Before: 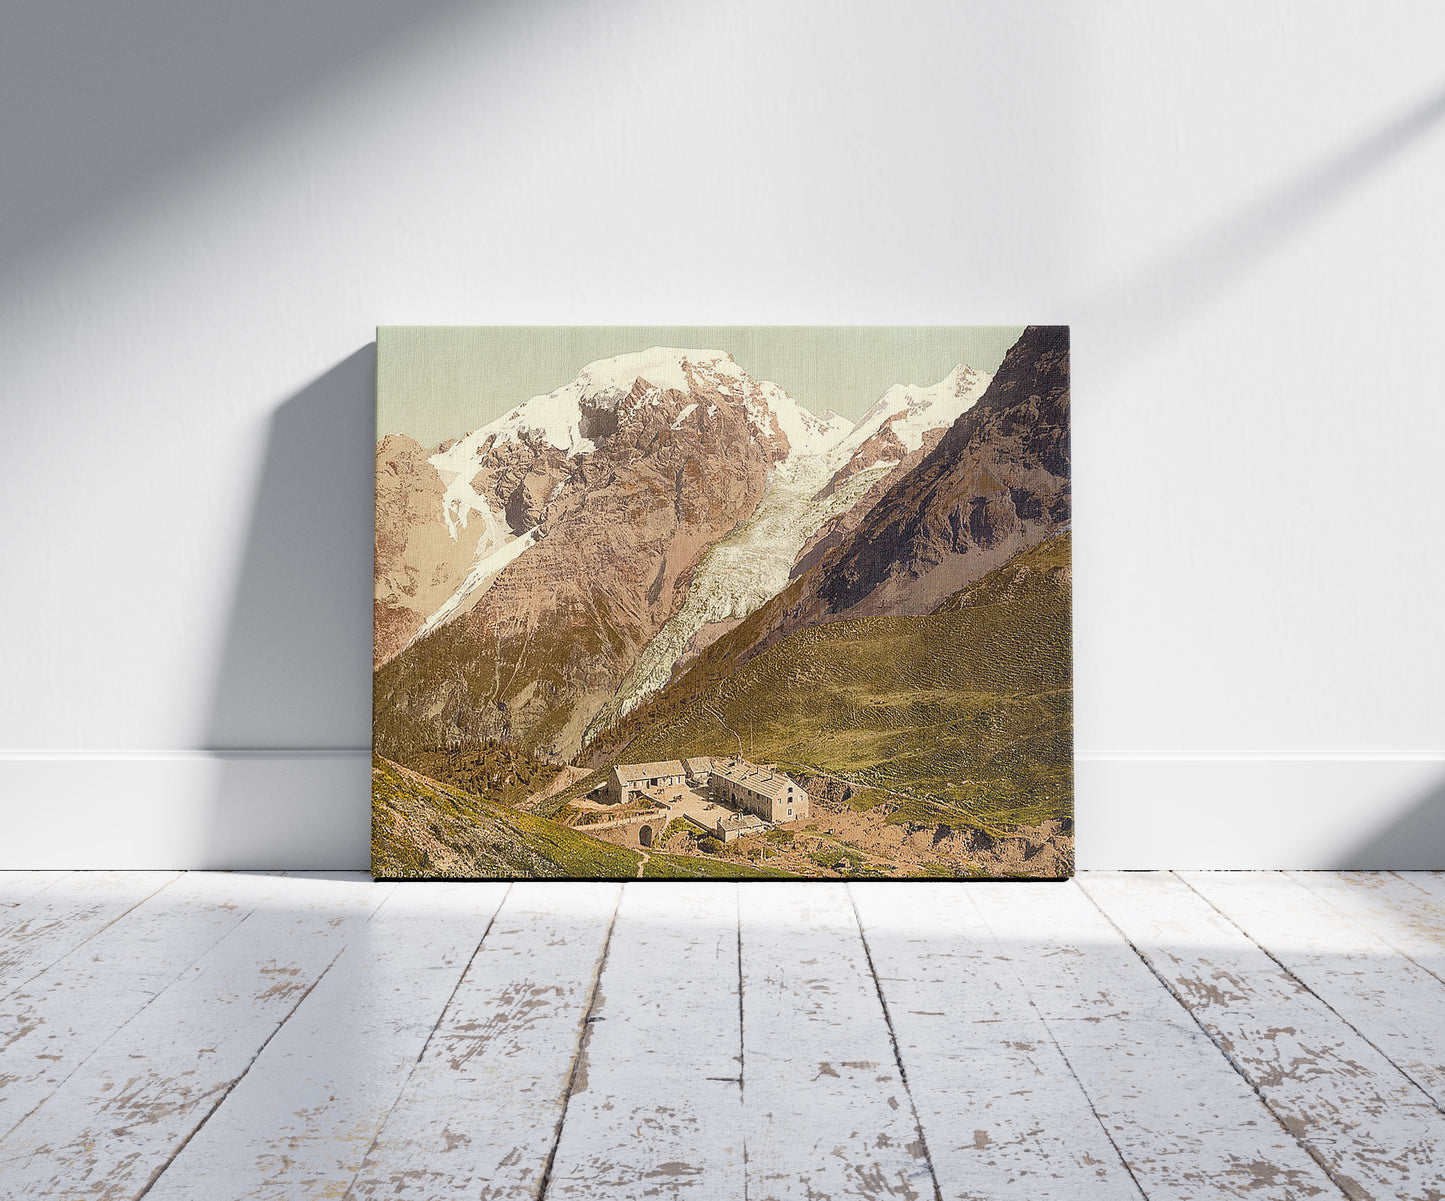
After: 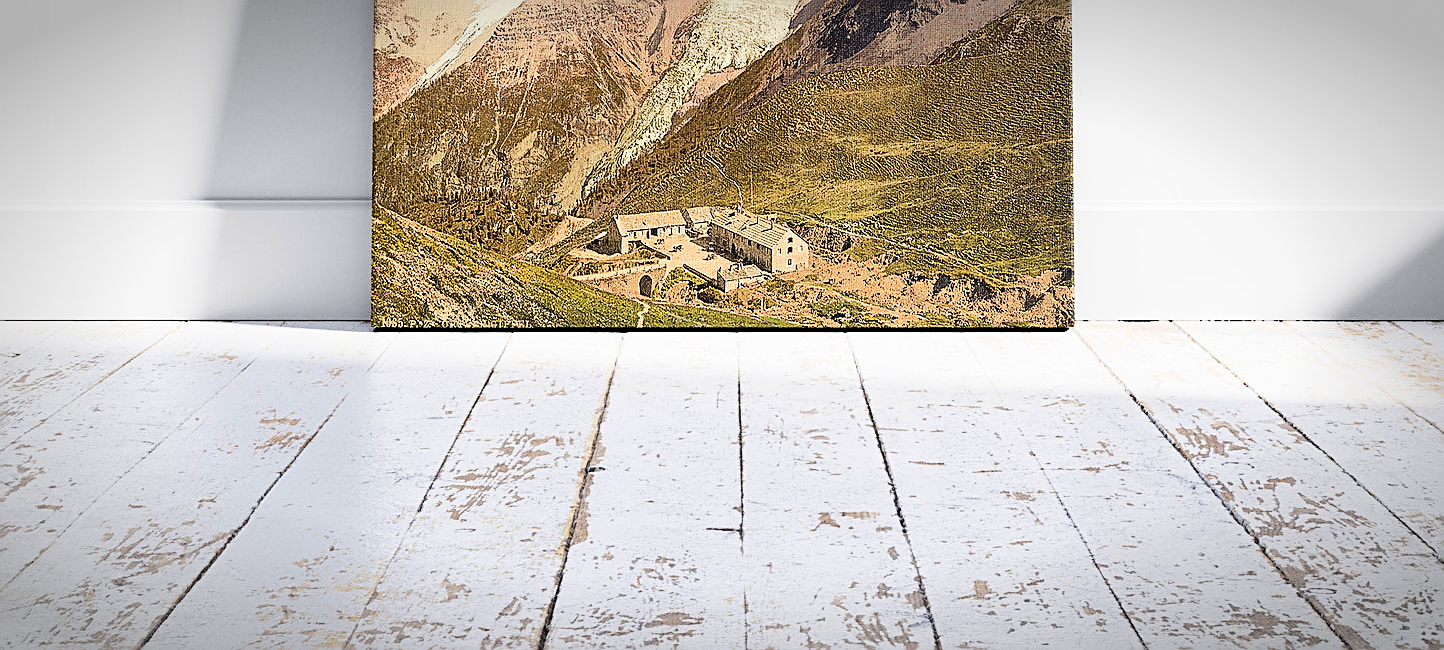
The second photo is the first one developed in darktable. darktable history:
vignetting: automatic ratio true, unbound false
velvia: on, module defaults
crop and rotate: top 45.84%, right 0.003%
sharpen: amount 0.748
base curve: curves: ch0 [(0, 0) (0.036, 0.025) (0.121, 0.166) (0.206, 0.329) (0.605, 0.79) (1, 1)]
